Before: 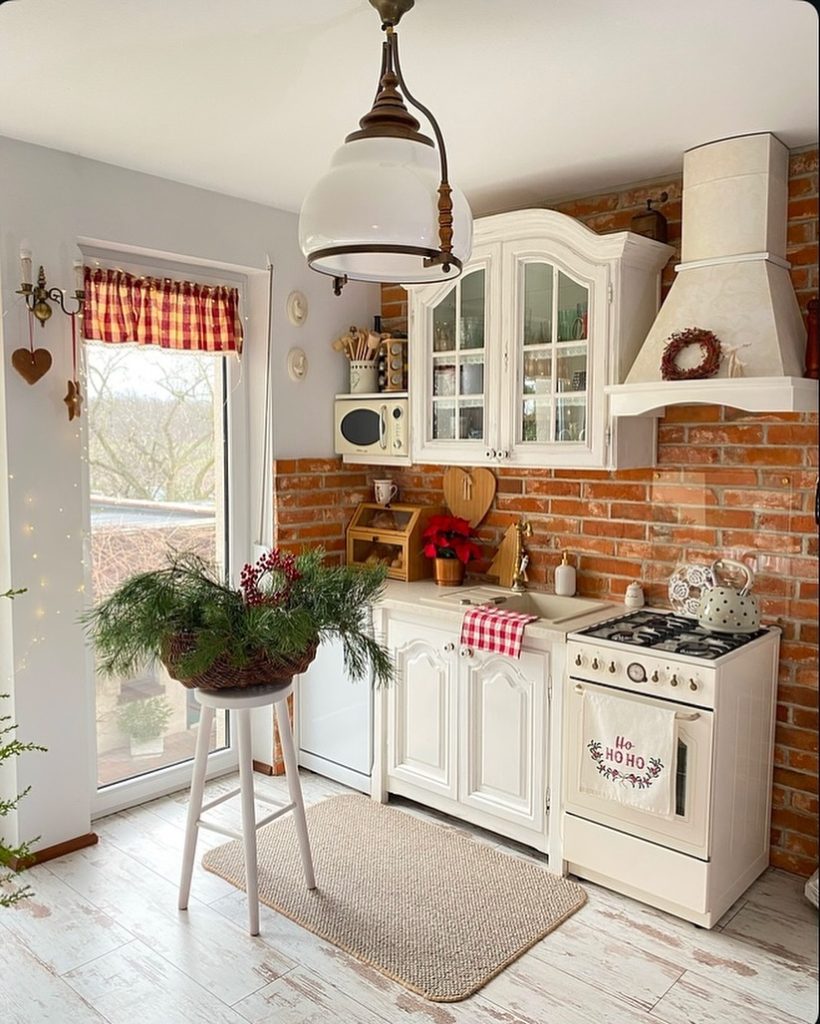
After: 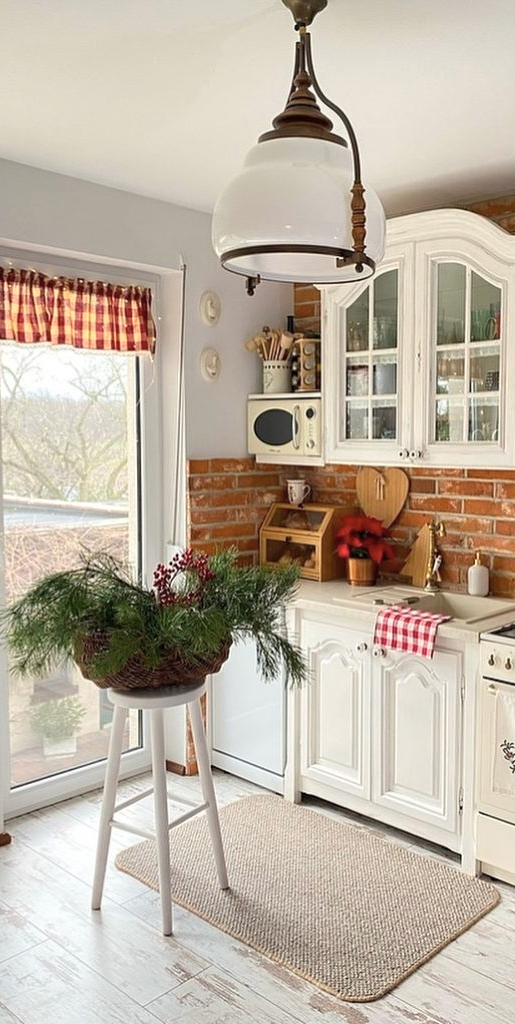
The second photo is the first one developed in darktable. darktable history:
crop: left 10.644%, right 26.528%
color zones: curves: ch0 [(0, 0.558) (0.143, 0.559) (0.286, 0.529) (0.429, 0.505) (0.571, 0.5) (0.714, 0.5) (0.857, 0.5) (1, 0.558)]; ch1 [(0, 0.469) (0.01, 0.469) (0.12, 0.446) (0.248, 0.469) (0.5, 0.5) (0.748, 0.5) (0.99, 0.469) (1, 0.469)]
